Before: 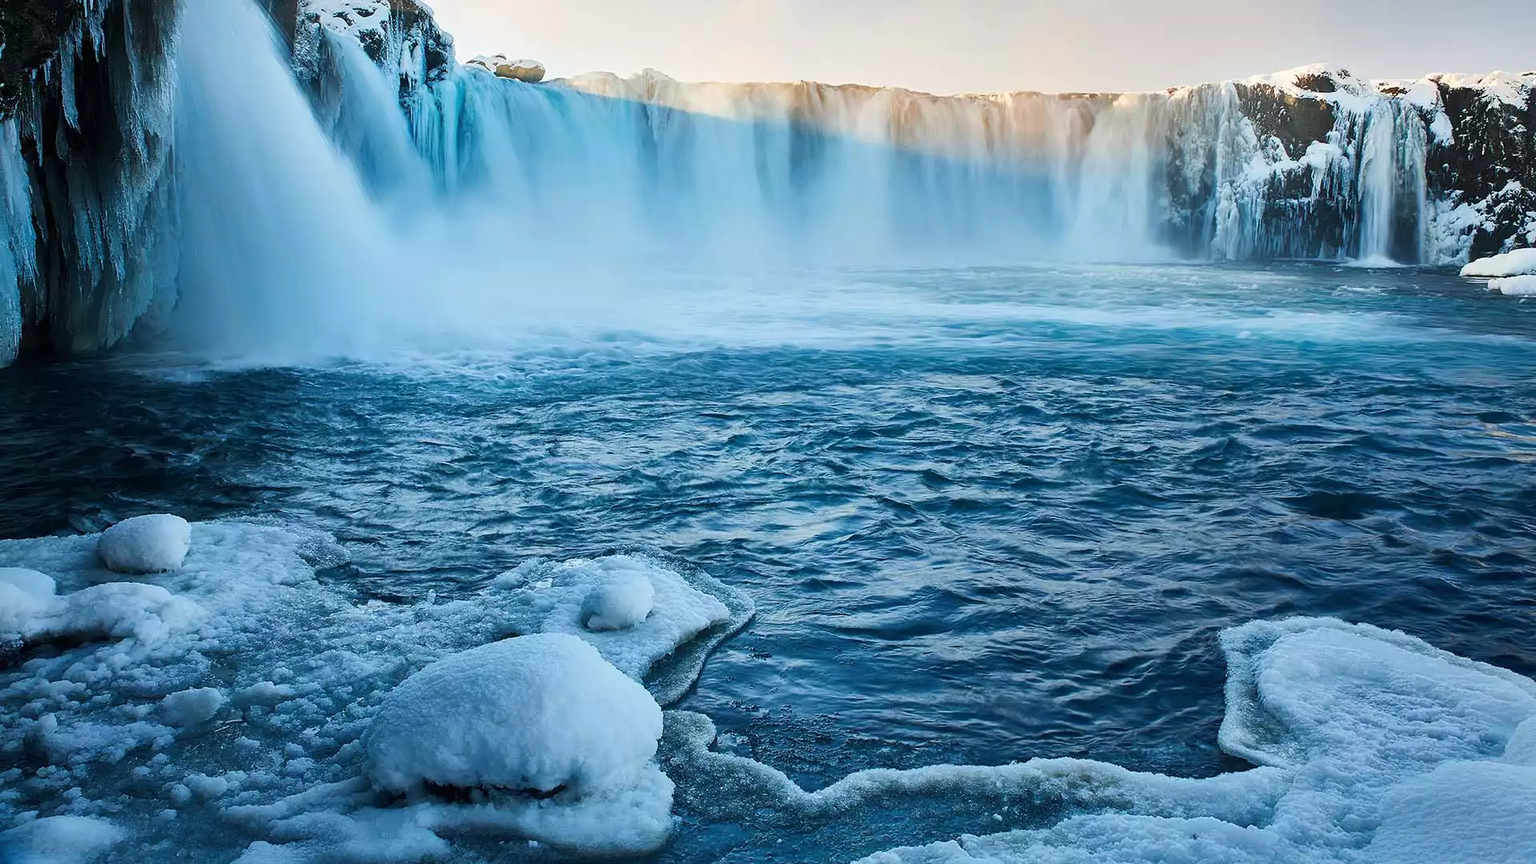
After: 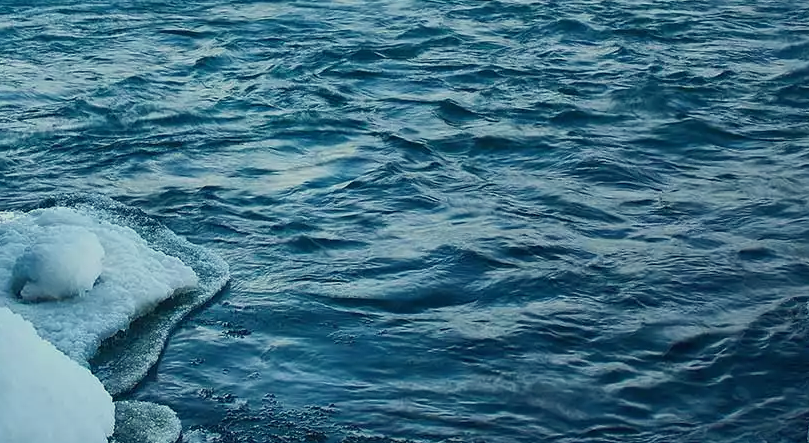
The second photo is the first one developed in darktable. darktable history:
white balance: red 1.029, blue 0.92
exposure: exposure -0.153 EV, compensate highlight preservation false
crop: left 37.221%, top 45.169%, right 20.63%, bottom 13.777%
